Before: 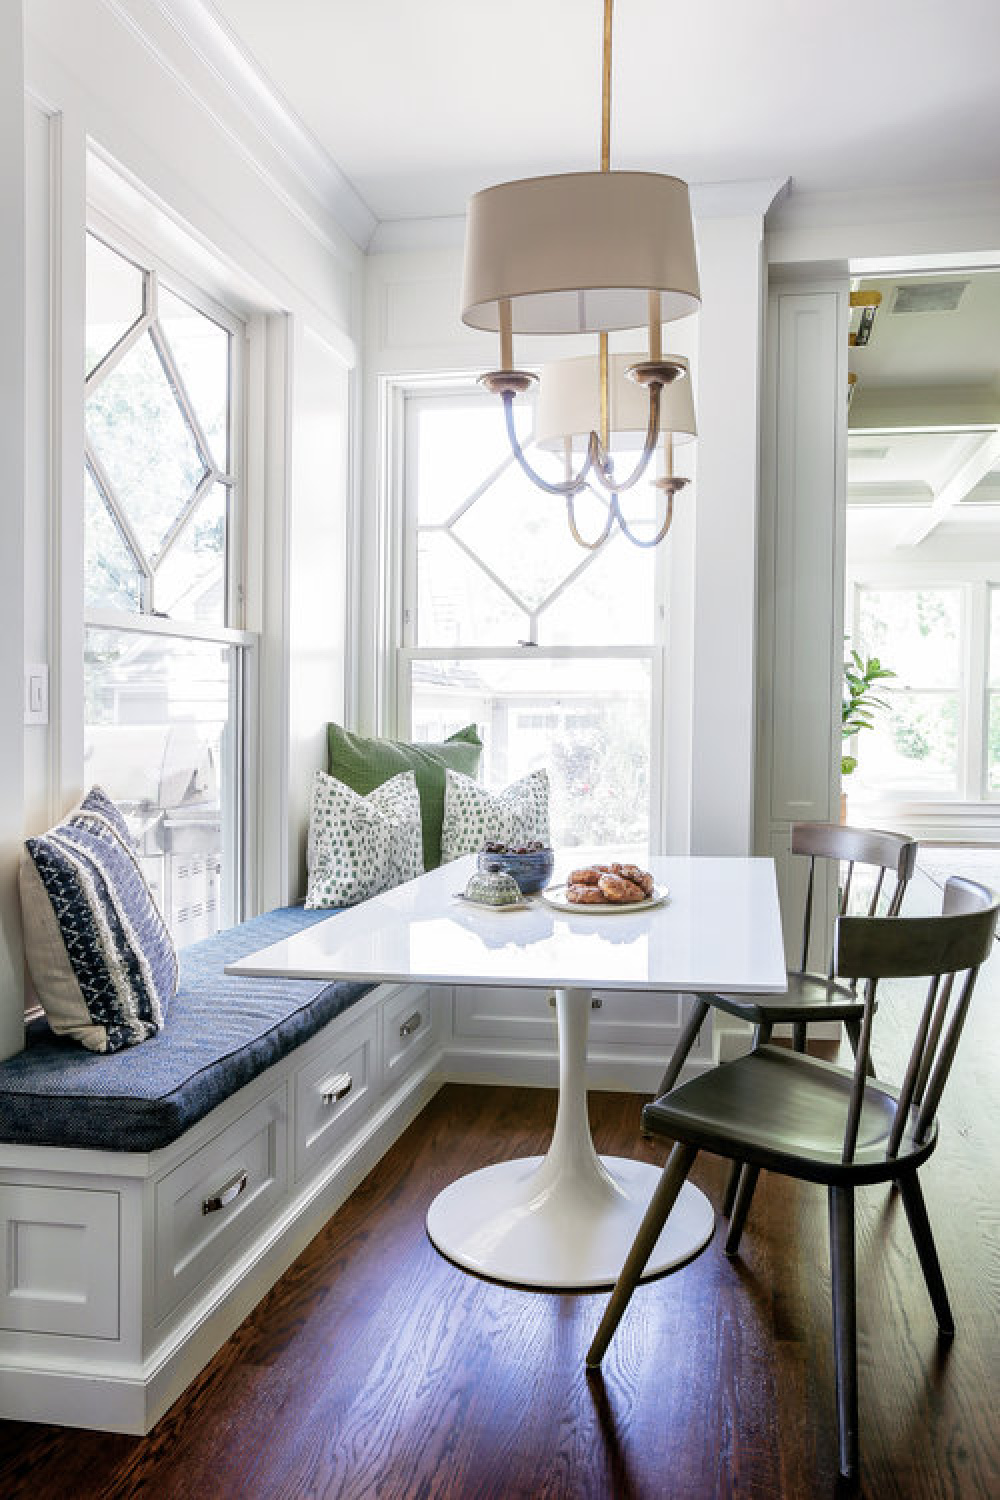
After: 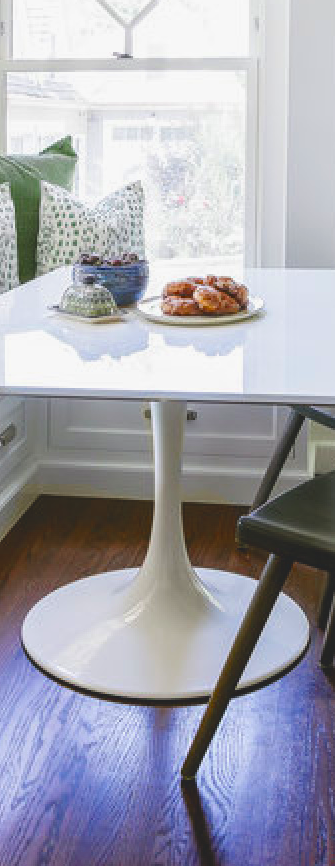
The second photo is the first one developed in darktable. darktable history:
color balance rgb: power › luminance 3.438%, power › hue 229.49°, global offset › luminance 1.509%, perceptual saturation grading › global saturation 24.971%, global vibrance 16.061%, saturation formula JzAzBz (2021)
tone equalizer: edges refinement/feathering 500, mask exposure compensation -1.57 EV, preserve details no
crop: left 40.598%, top 39.232%, right 25.807%, bottom 3.019%
exposure: black level correction 0.001, exposure -0.122 EV, compensate highlight preservation false
